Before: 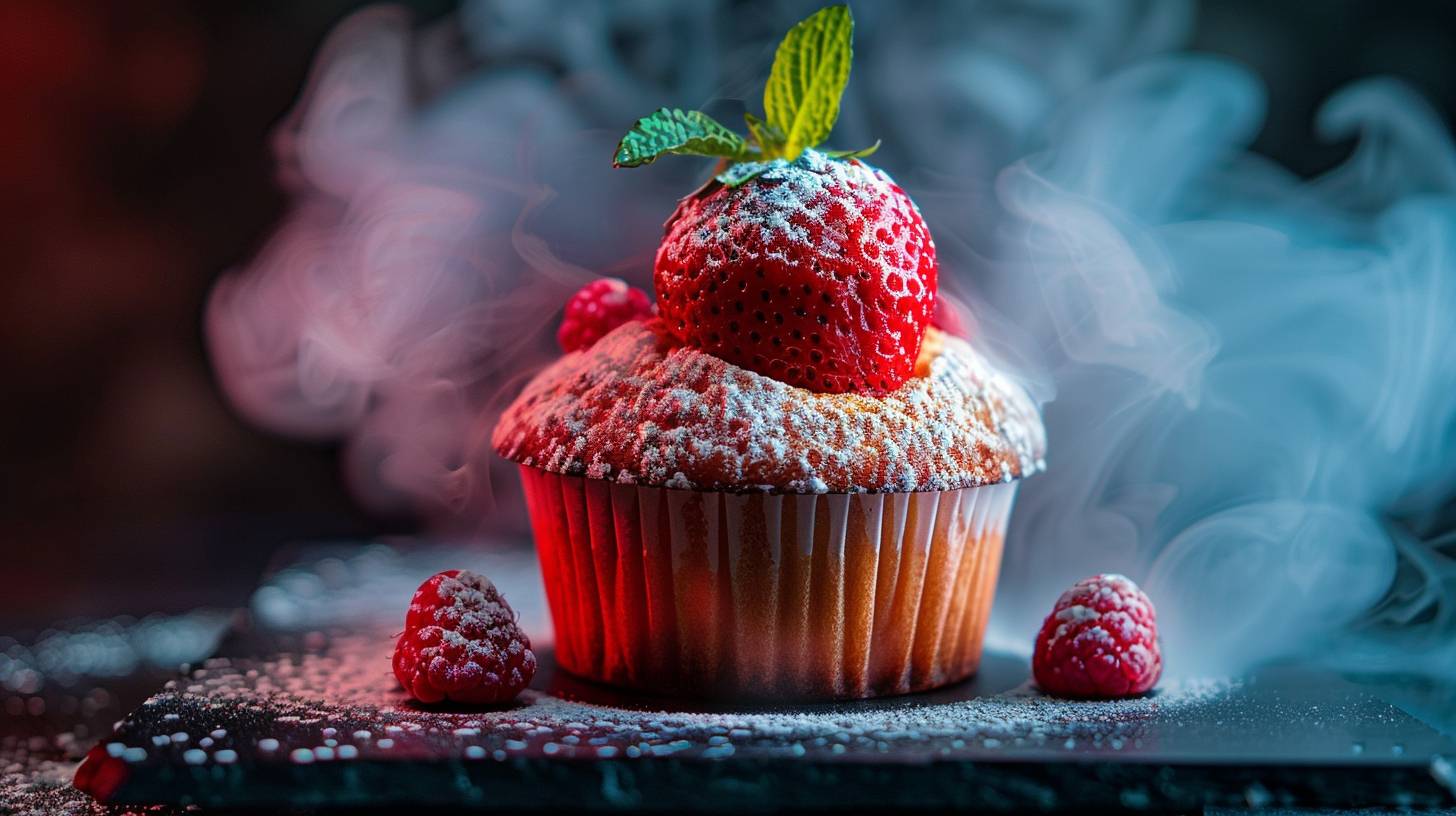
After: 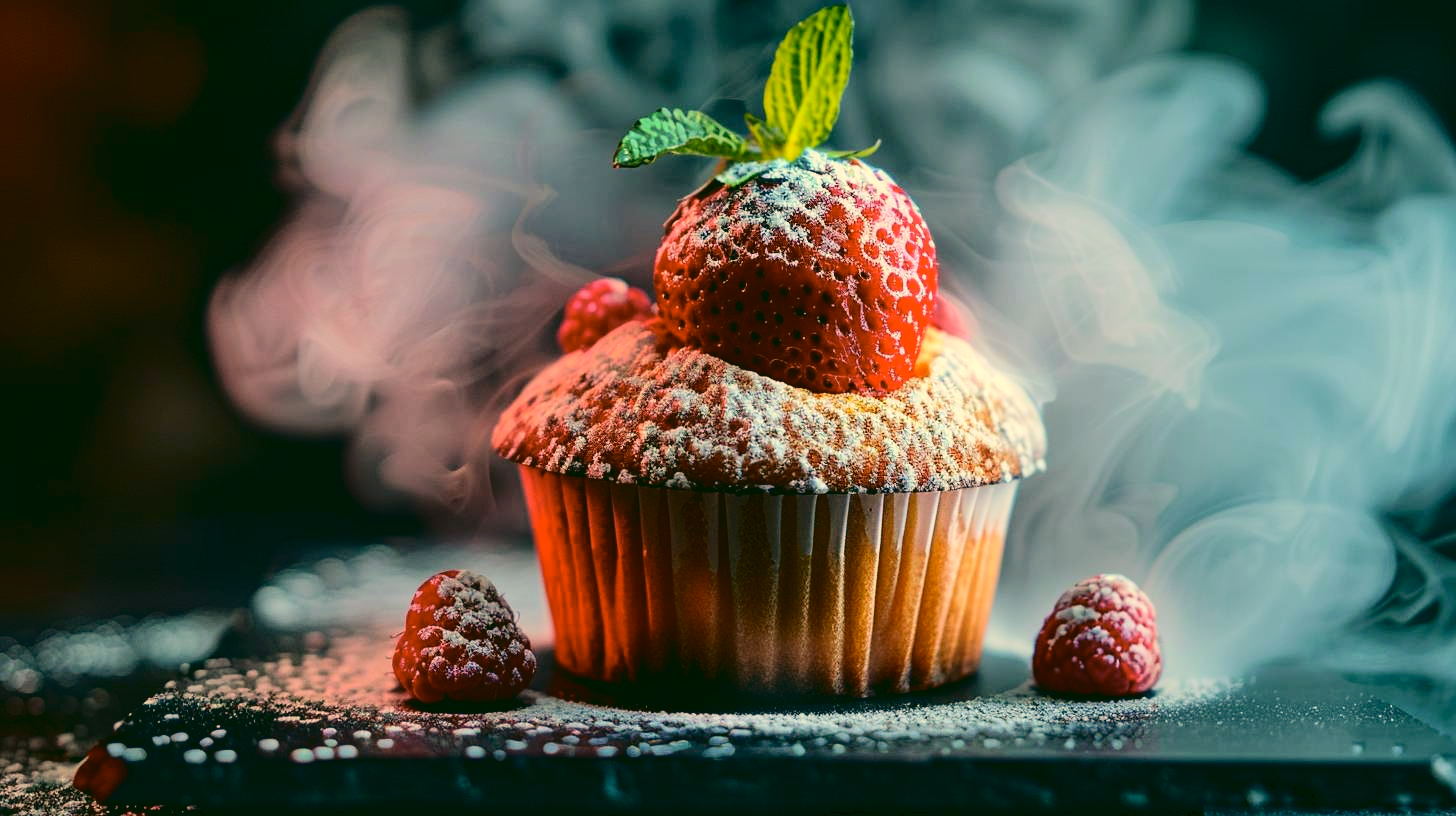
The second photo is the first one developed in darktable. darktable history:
color correction: highlights a* 4.94, highlights b* 24.05, shadows a* -15.94, shadows b* 3.93
tone curve: curves: ch0 [(0, 0) (0.003, 0.044) (0.011, 0.045) (0.025, 0.048) (0.044, 0.051) (0.069, 0.065) (0.1, 0.08) (0.136, 0.108) (0.177, 0.152) (0.224, 0.216) (0.277, 0.305) (0.335, 0.392) (0.399, 0.481) (0.468, 0.579) (0.543, 0.658) (0.623, 0.729) (0.709, 0.8) (0.801, 0.867) (0.898, 0.93) (1, 1)], color space Lab, independent channels, preserve colors none
